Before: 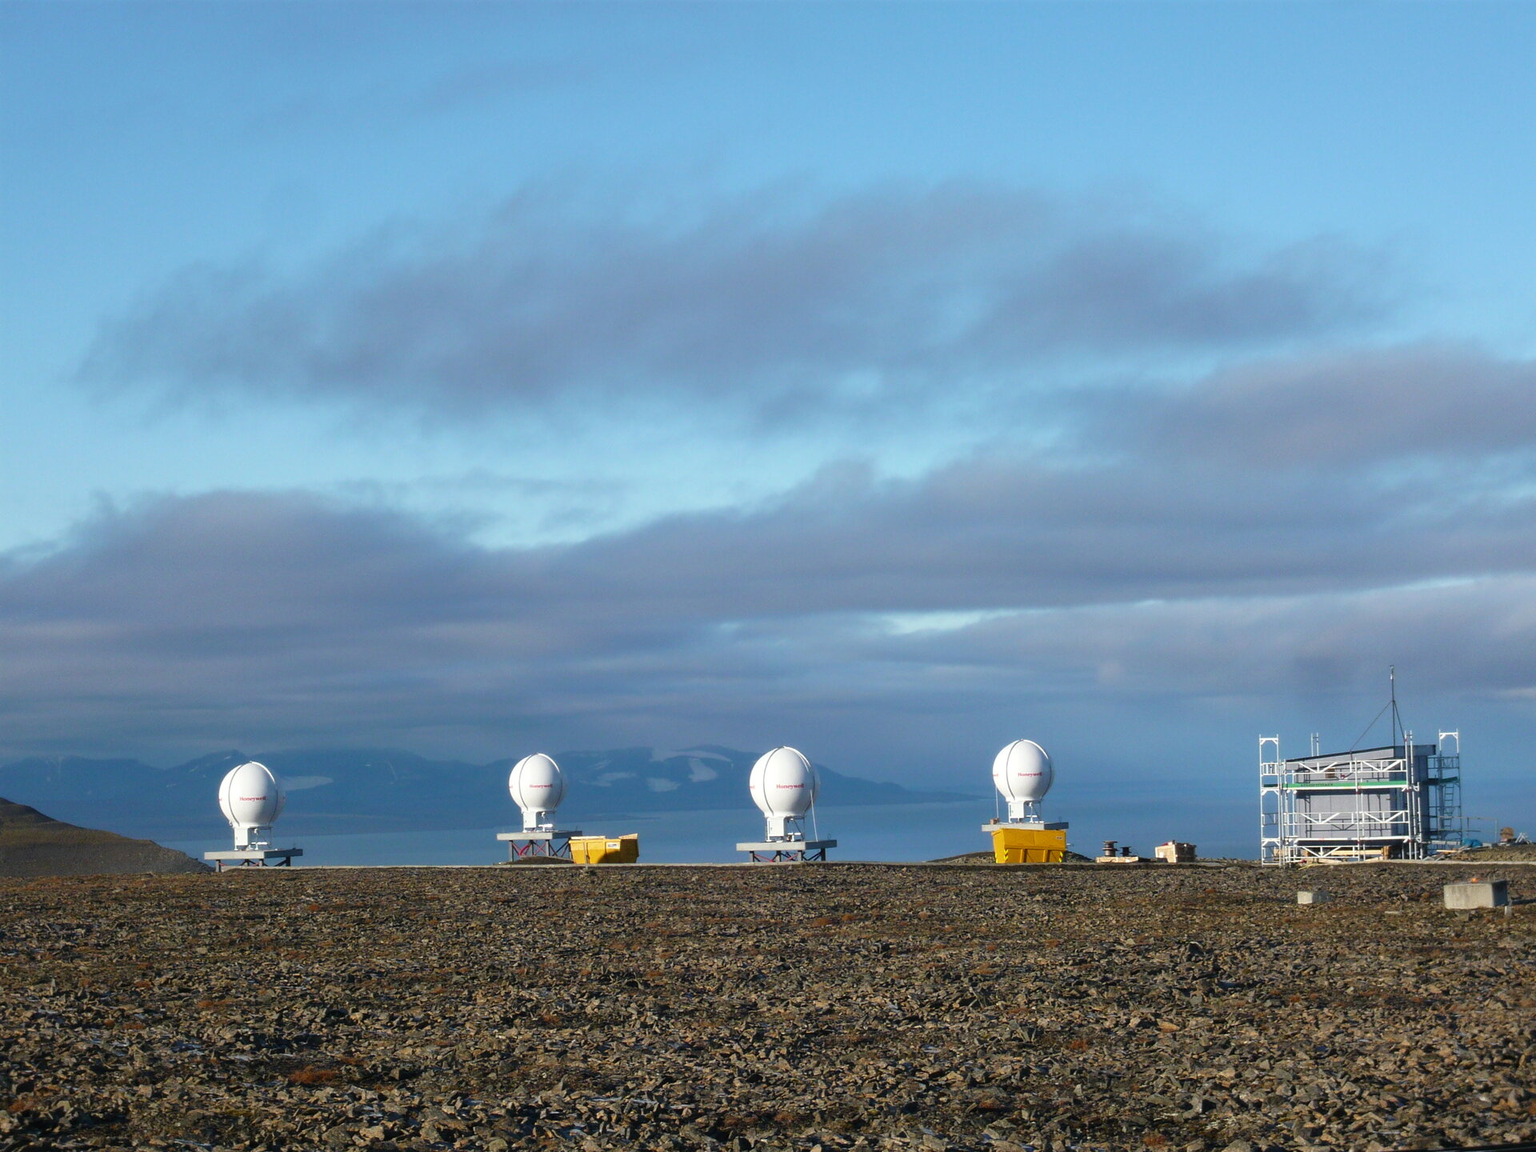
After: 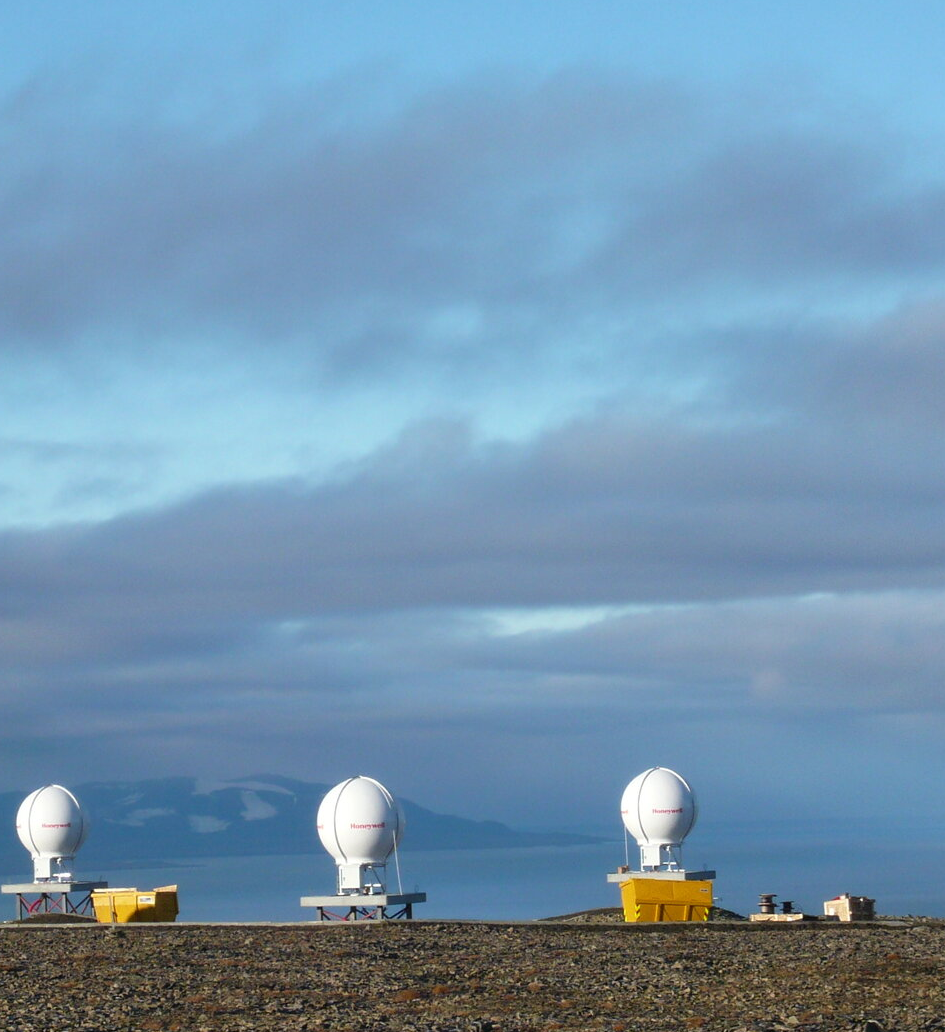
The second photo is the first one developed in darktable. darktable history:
crop: left 32.293%, top 10.927%, right 18.471%, bottom 17.349%
